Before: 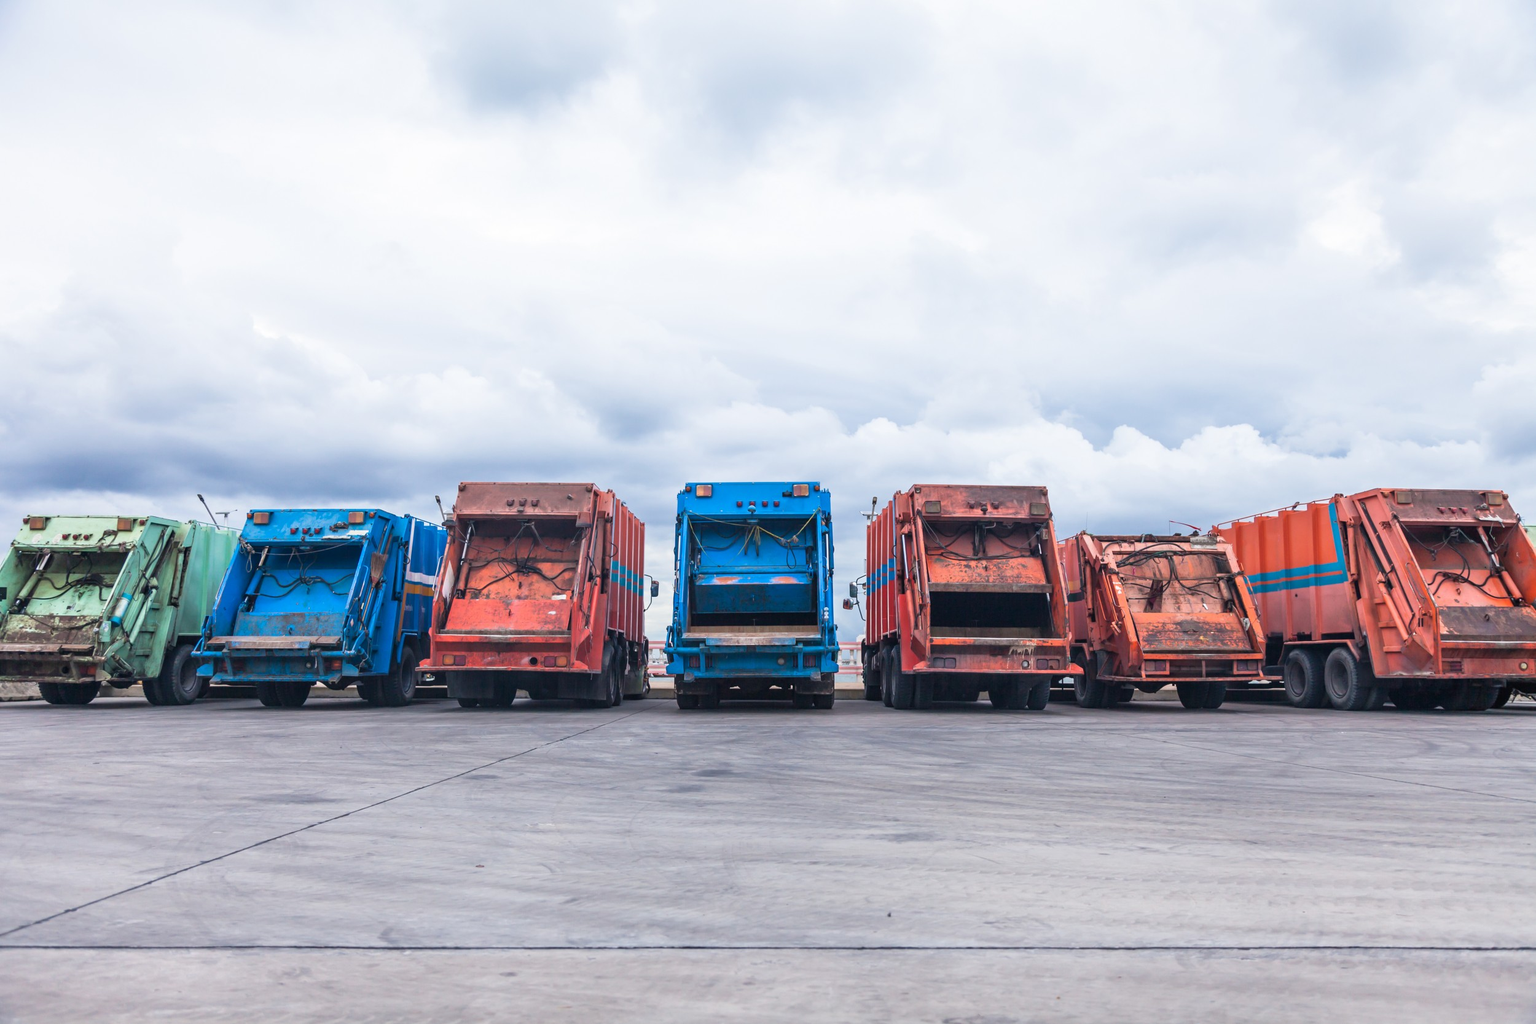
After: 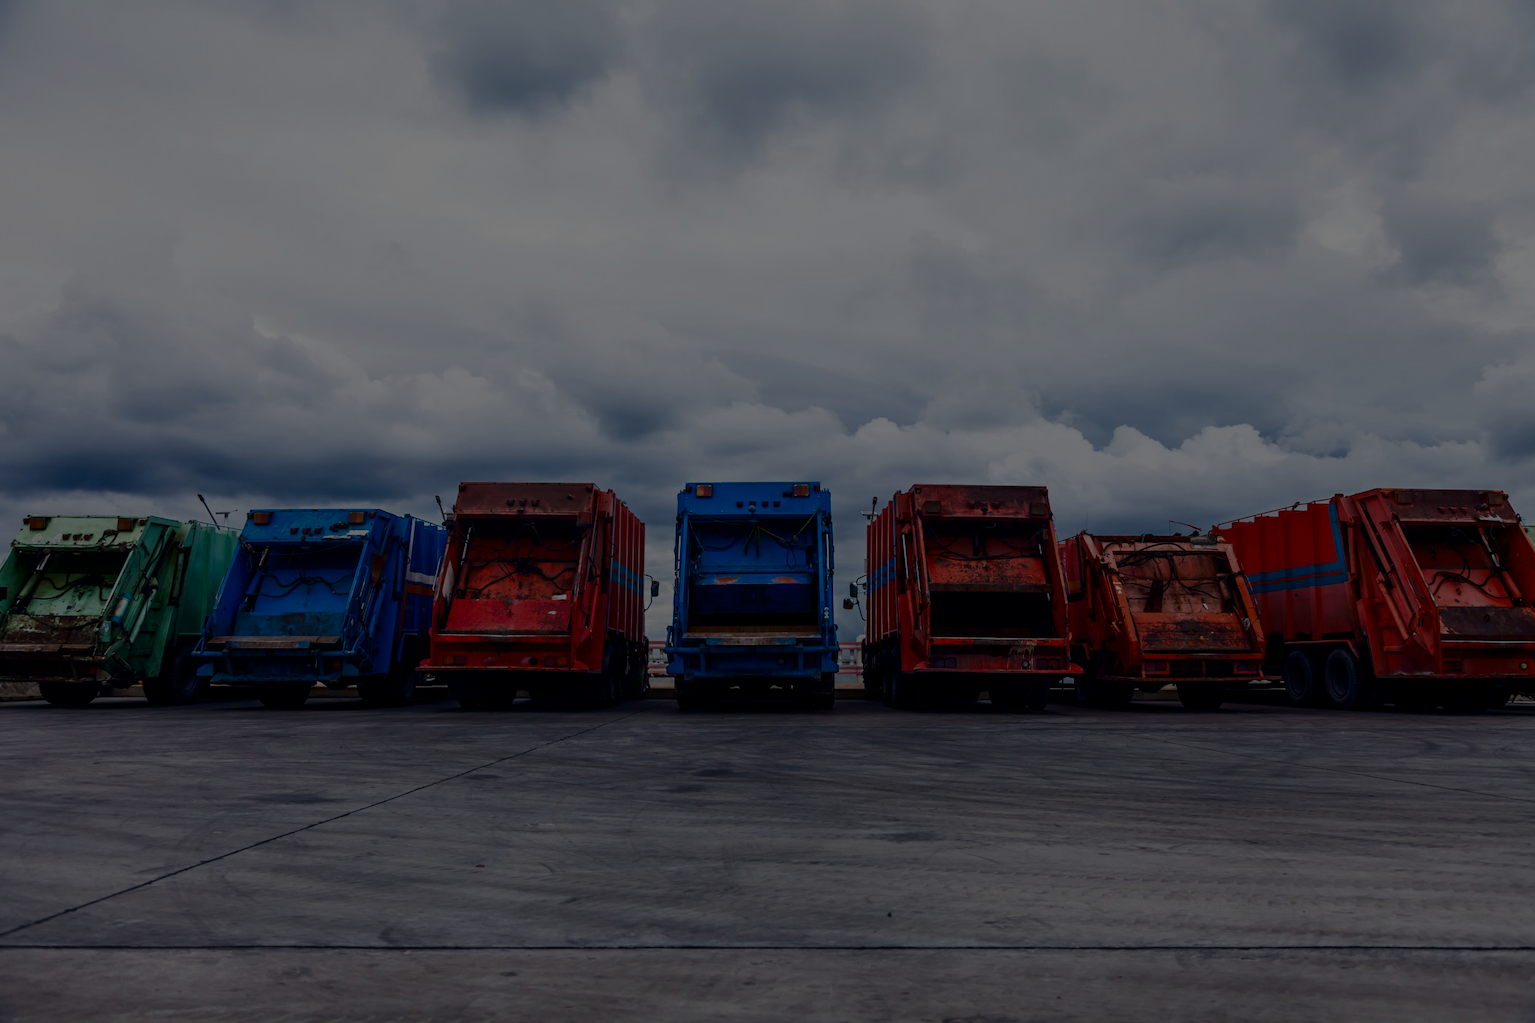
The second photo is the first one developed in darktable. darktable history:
haze removal: strength -0.1, adaptive false
exposure: exposure -2.002 EV, compensate highlight preservation false
filmic rgb: black relative exposure -9.08 EV, white relative exposure 2.3 EV, hardness 7.49
contrast brightness saturation: contrast 0.22, brightness -0.19, saturation 0.24
rotate and perspective: automatic cropping off
